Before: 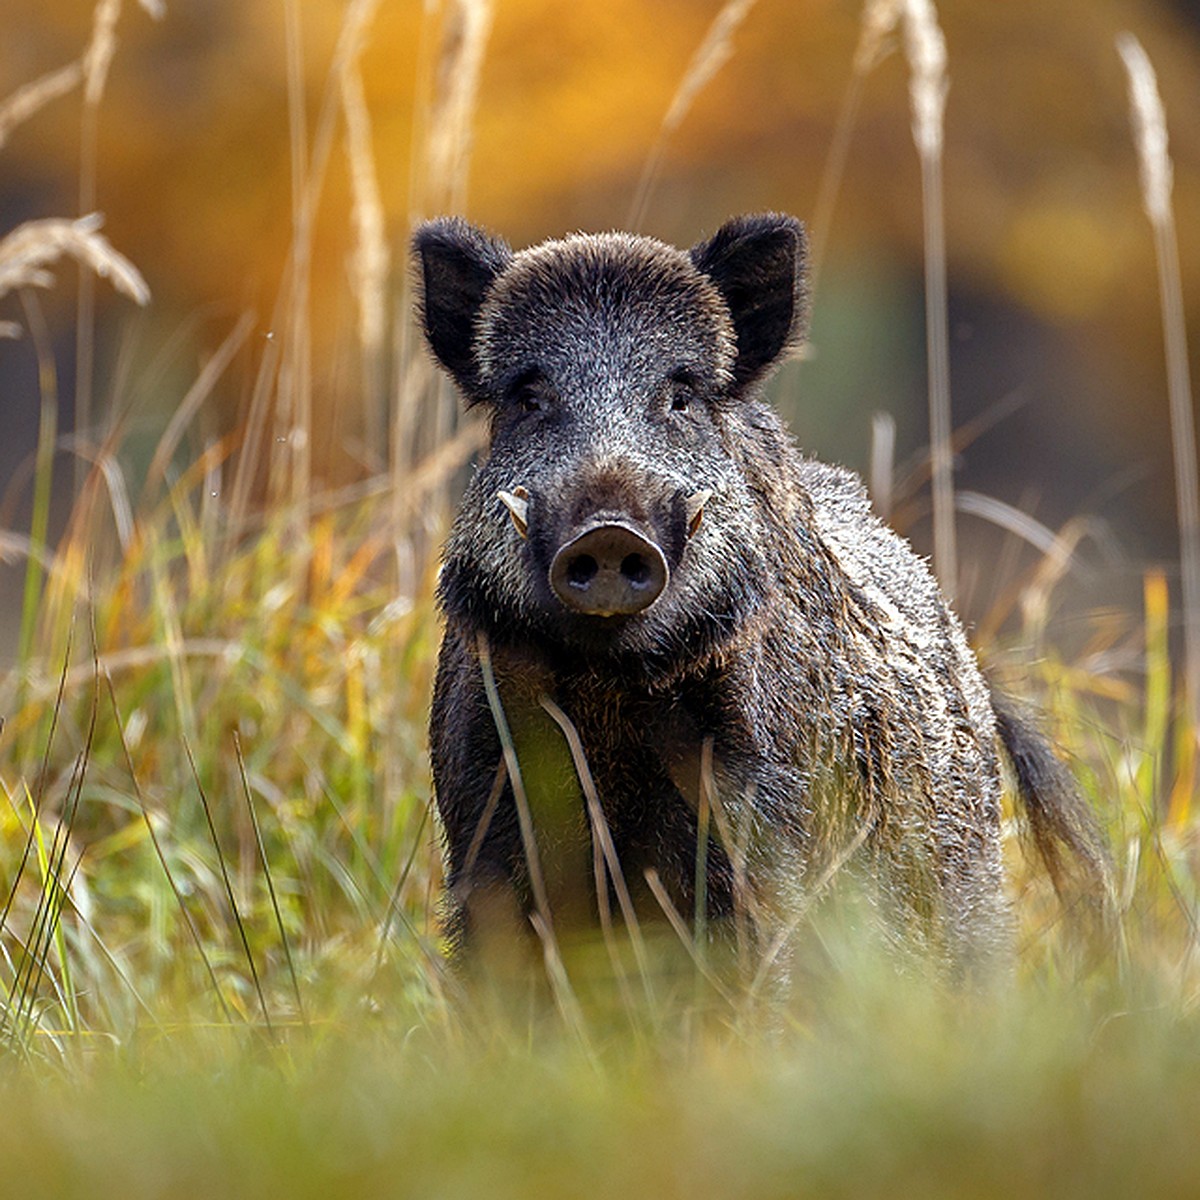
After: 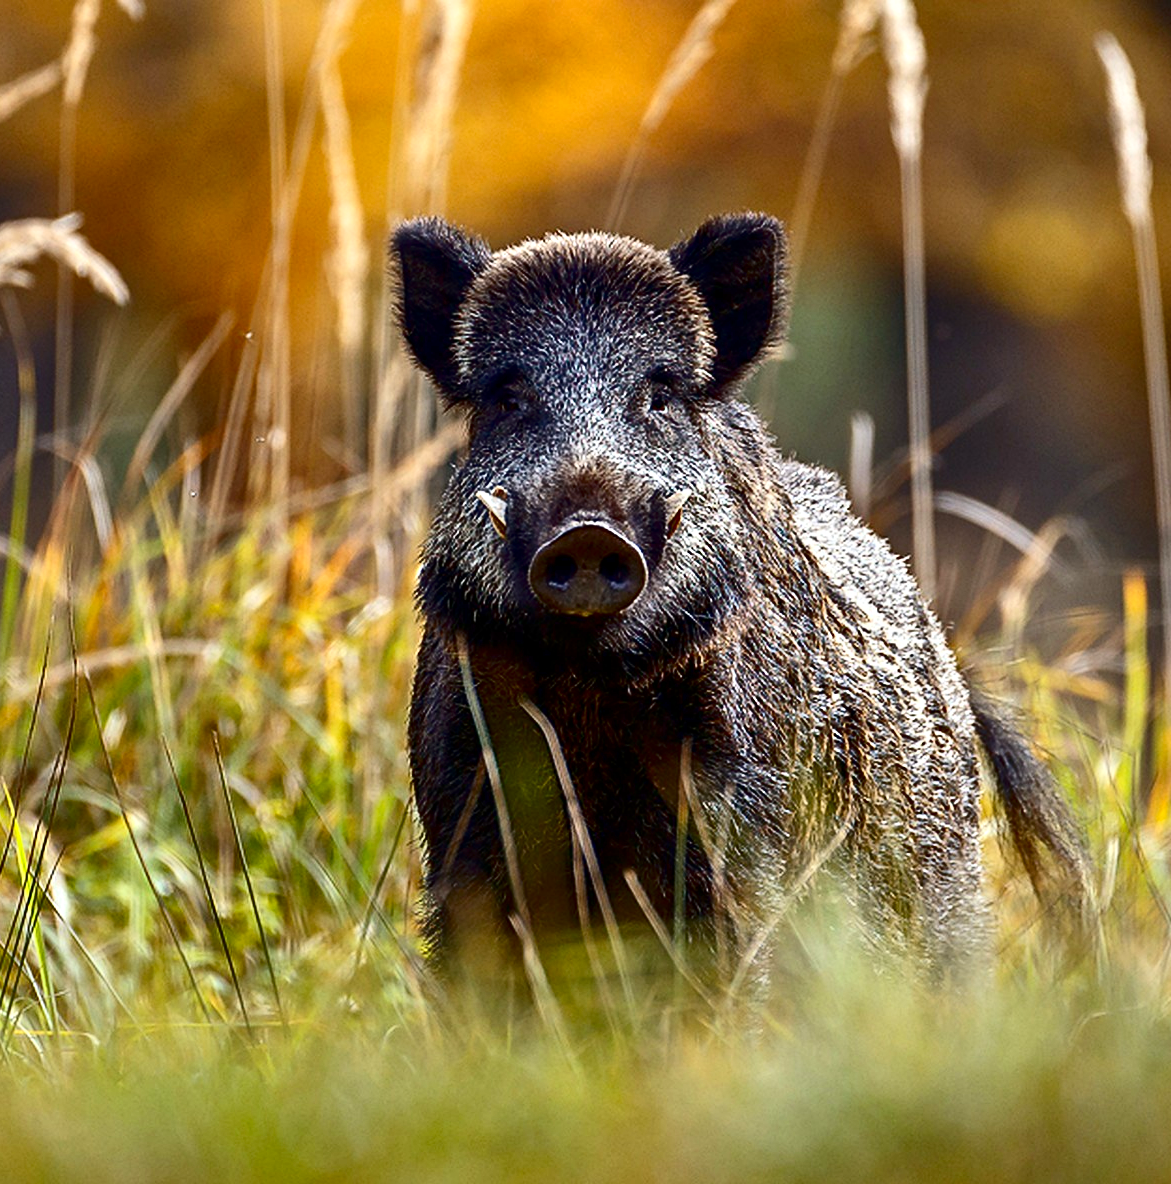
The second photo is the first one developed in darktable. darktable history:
tone equalizer: -8 EV 1 EV, -7 EV 1 EV, -6 EV 1 EV, -5 EV 1 EV, -4 EV 1 EV, -3 EV 0.75 EV, -2 EV 0.5 EV, -1 EV 0.25 EV
shadows and highlights: shadows 12, white point adjustment 1.2, highlights -0.36, soften with gaussian
contrast brightness saturation: contrast 0.24, brightness -0.24, saturation 0.14
crop and rotate: left 1.774%, right 0.633%, bottom 1.28%
